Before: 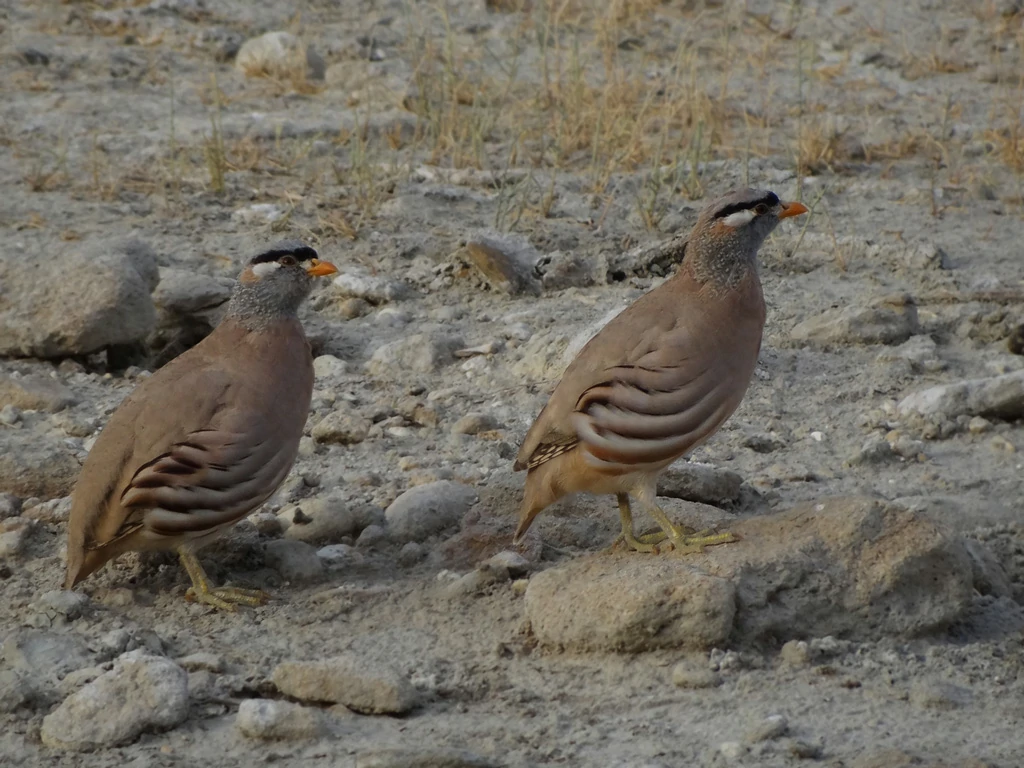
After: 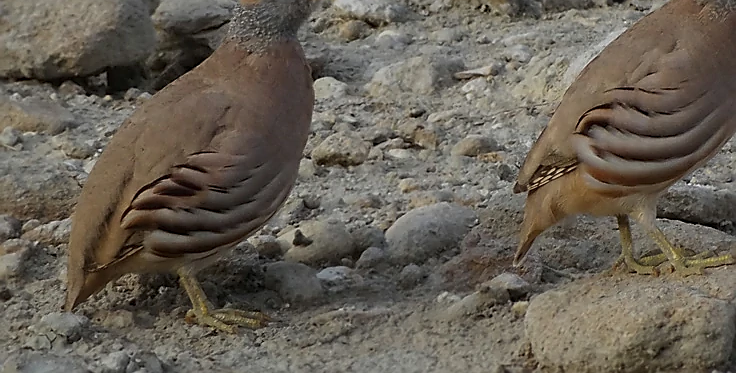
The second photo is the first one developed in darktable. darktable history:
crop: top 36.284%, right 28.066%, bottom 15.079%
sharpen: radius 1.352, amount 1.248, threshold 0.662
